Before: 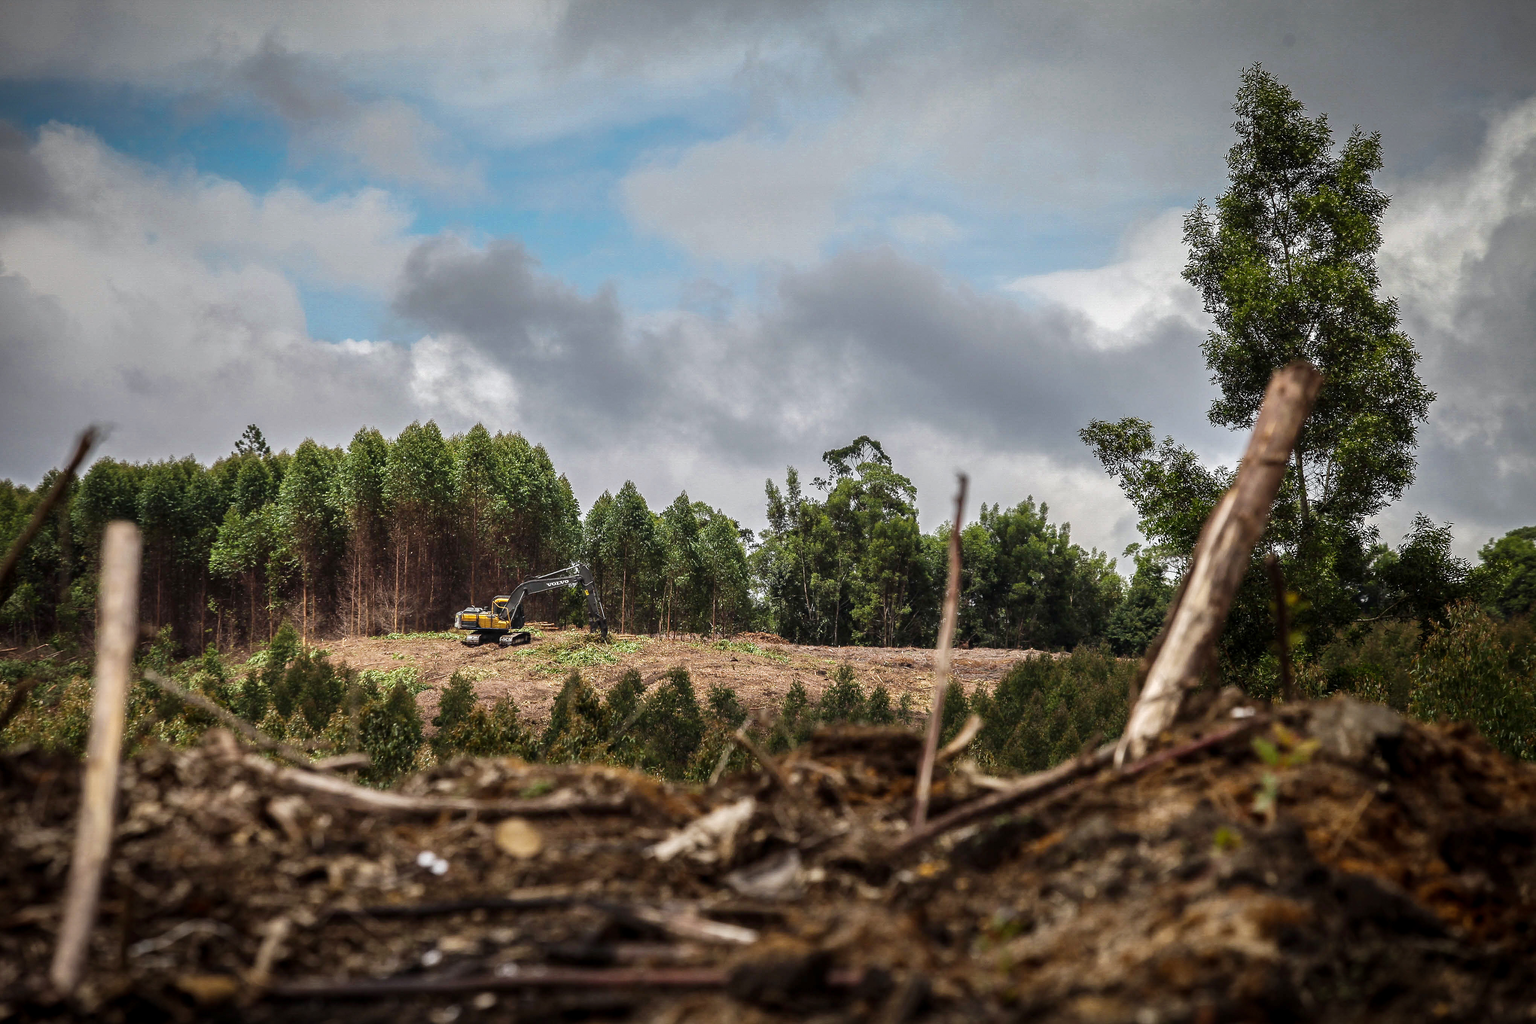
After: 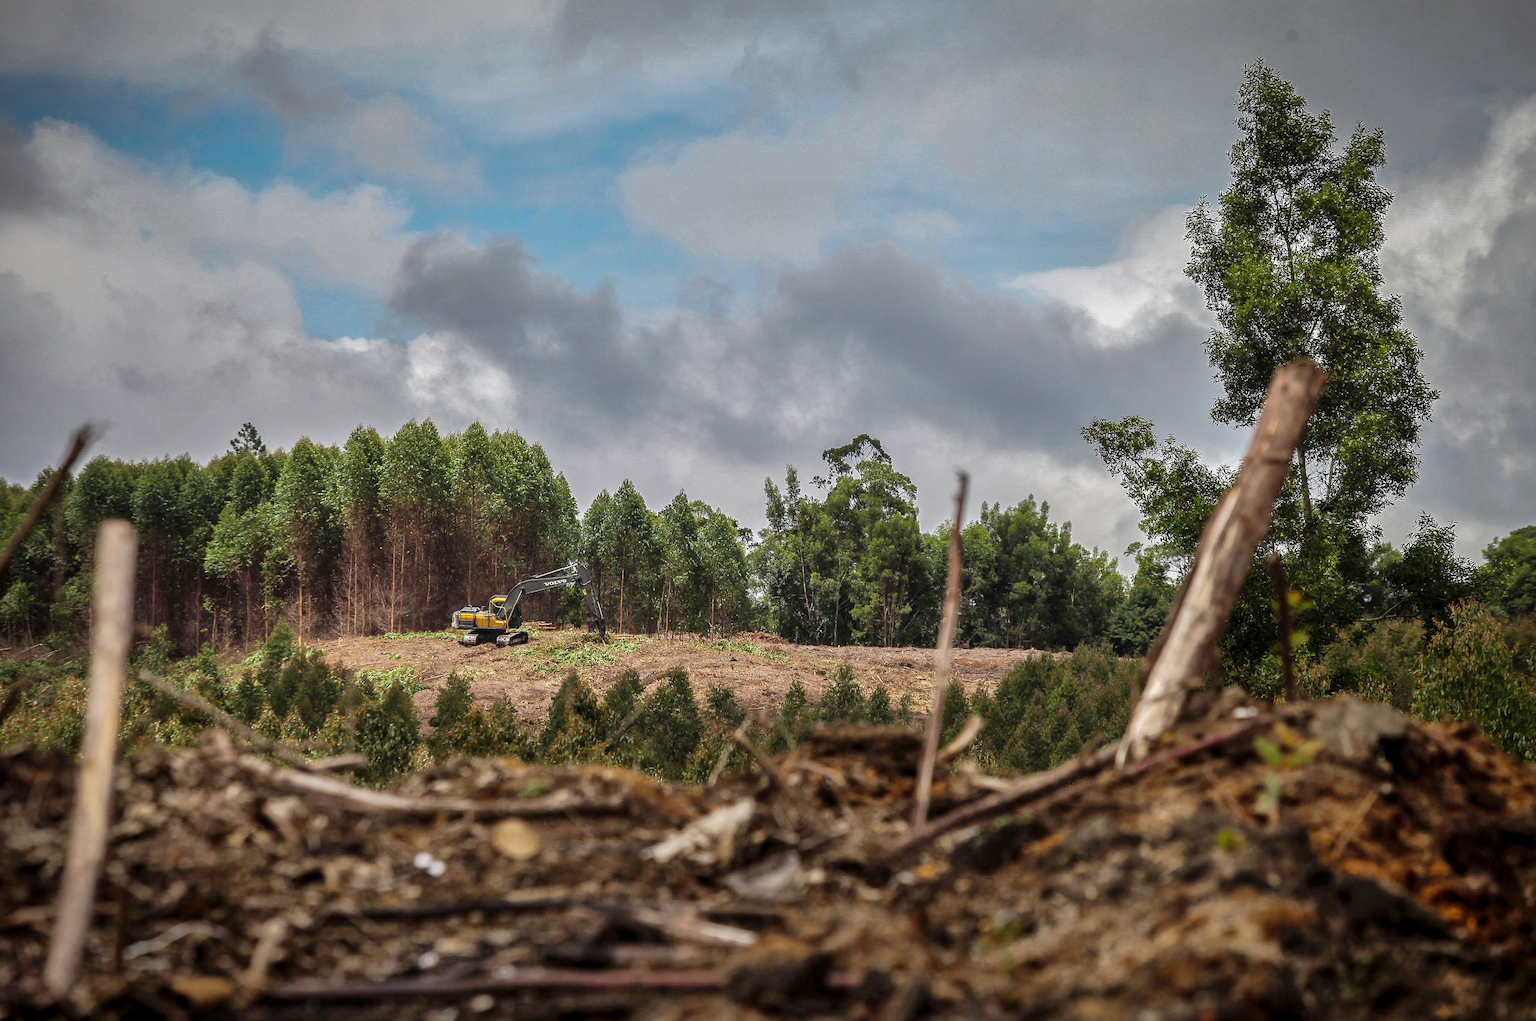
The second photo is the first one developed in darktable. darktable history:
crop: left 0.434%, top 0.485%, right 0.244%, bottom 0.386%
shadows and highlights: on, module defaults
